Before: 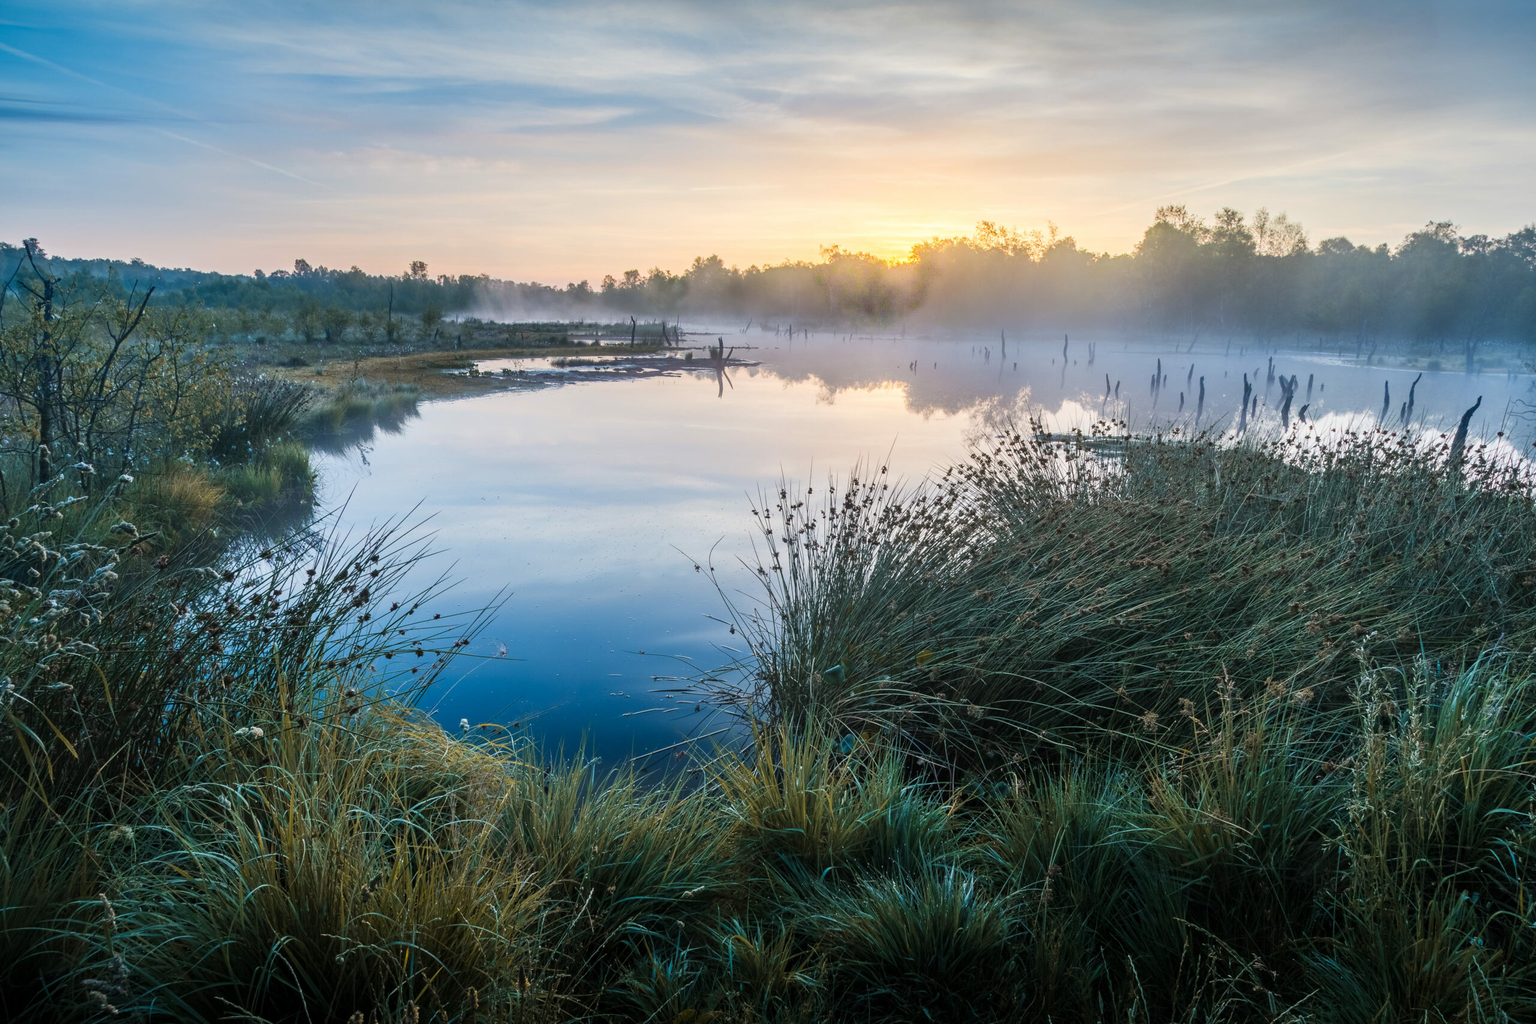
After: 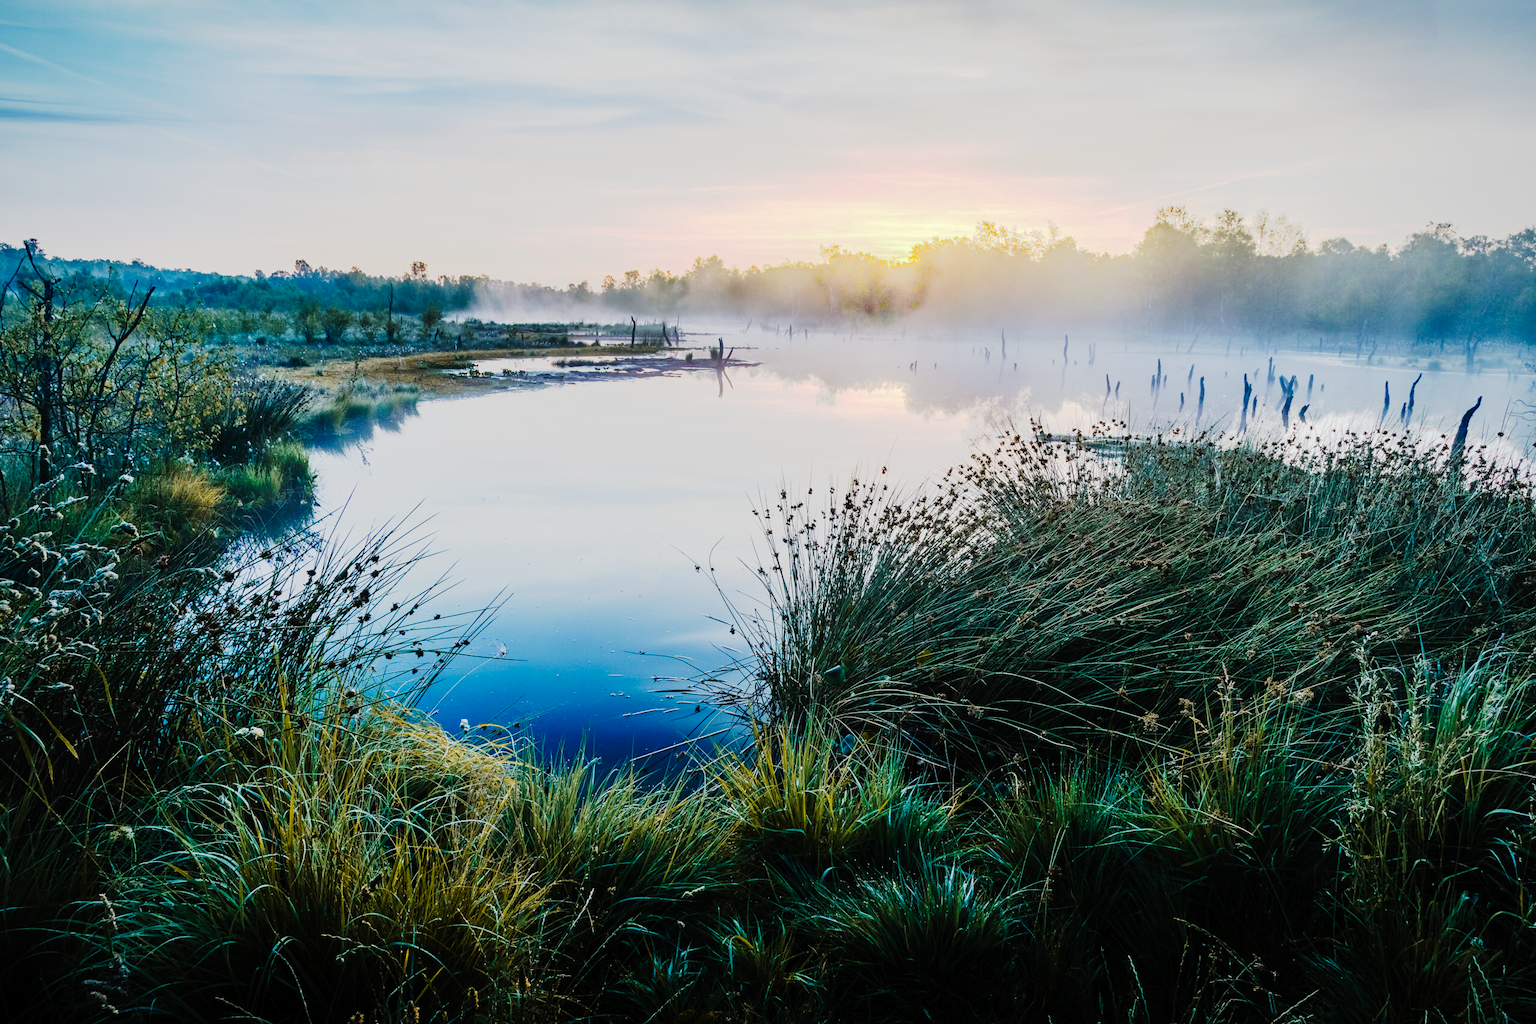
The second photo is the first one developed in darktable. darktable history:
tone curve: curves: ch0 [(0, 0) (0.003, 0.001) (0.011, 0.005) (0.025, 0.009) (0.044, 0.014) (0.069, 0.019) (0.1, 0.028) (0.136, 0.039) (0.177, 0.073) (0.224, 0.134) (0.277, 0.218) (0.335, 0.343) (0.399, 0.488) (0.468, 0.608) (0.543, 0.699) (0.623, 0.773) (0.709, 0.819) (0.801, 0.852) (0.898, 0.874) (1, 1)], preserve colors none
vignetting: fall-off radius 62.7%, brightness -0.179, saturation -0.298, center (-0.033, -0.047)
